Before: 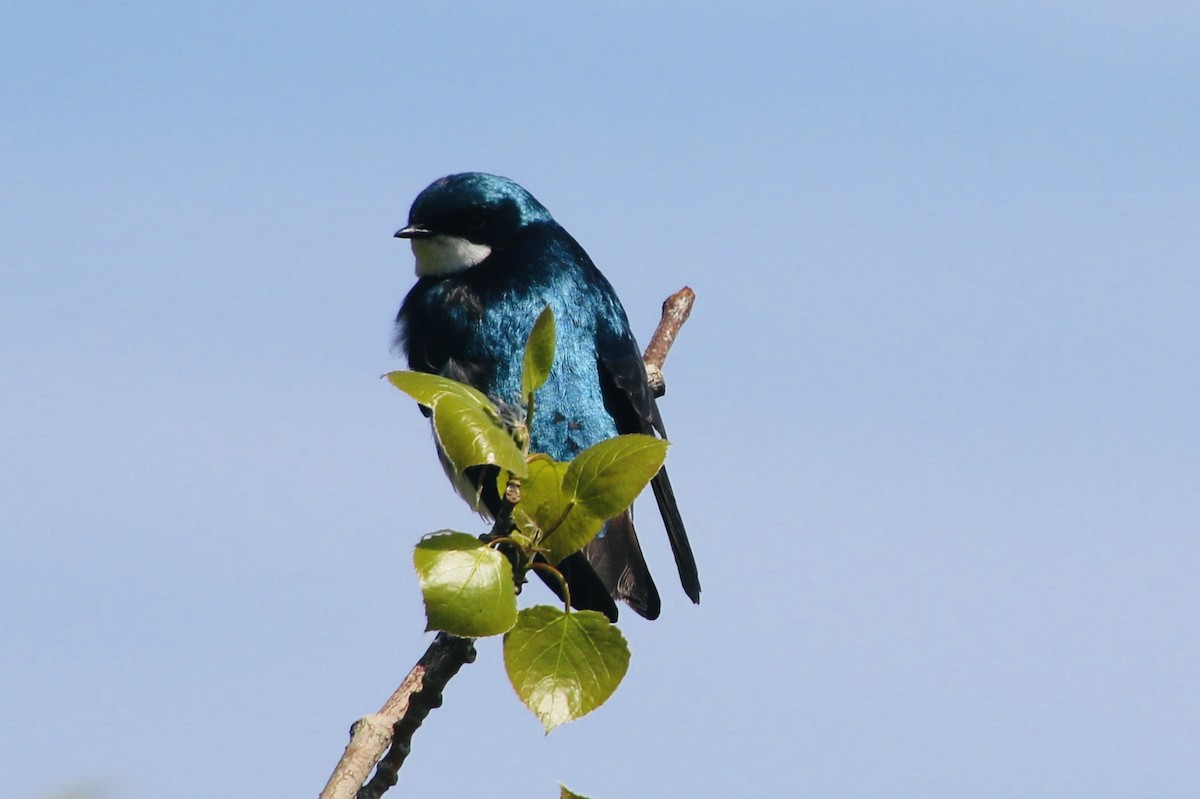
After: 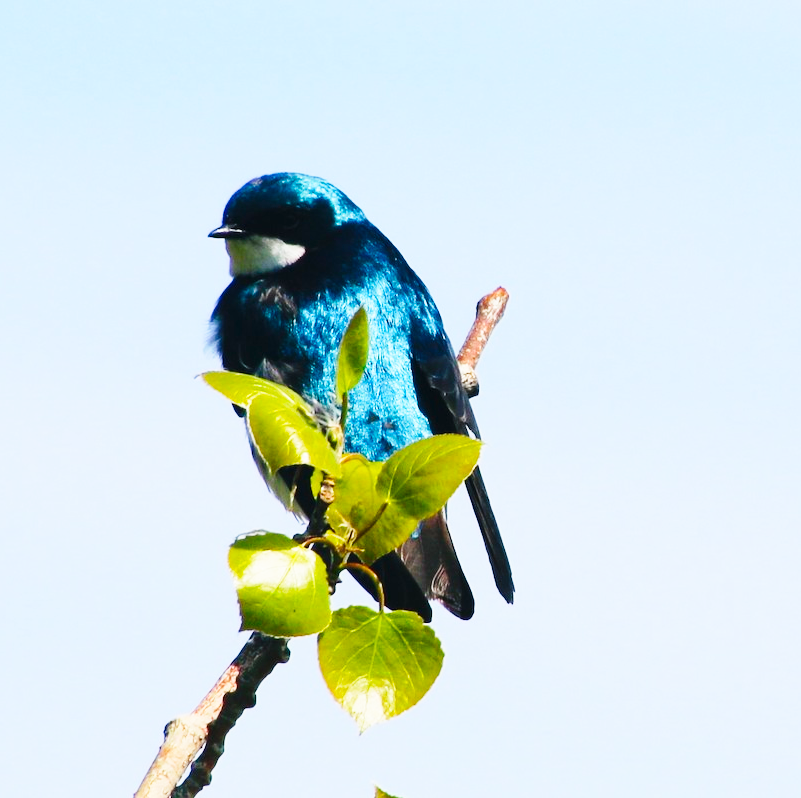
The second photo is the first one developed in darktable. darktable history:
crop and rotate: left 15.549%, right 17.699%
base curve: curves: ch0 [(0, 0) (0.018, 0.026) (0.143, 0.37) (0.33, 0.731) (0.458, 0.853) (0.735, 0.965) (0.905, 0.986) (1, 1)], preserve colors none
contrast brightness saturation: saturation -0.043
color correction: highlights b* 0.04, saturation 1.3
